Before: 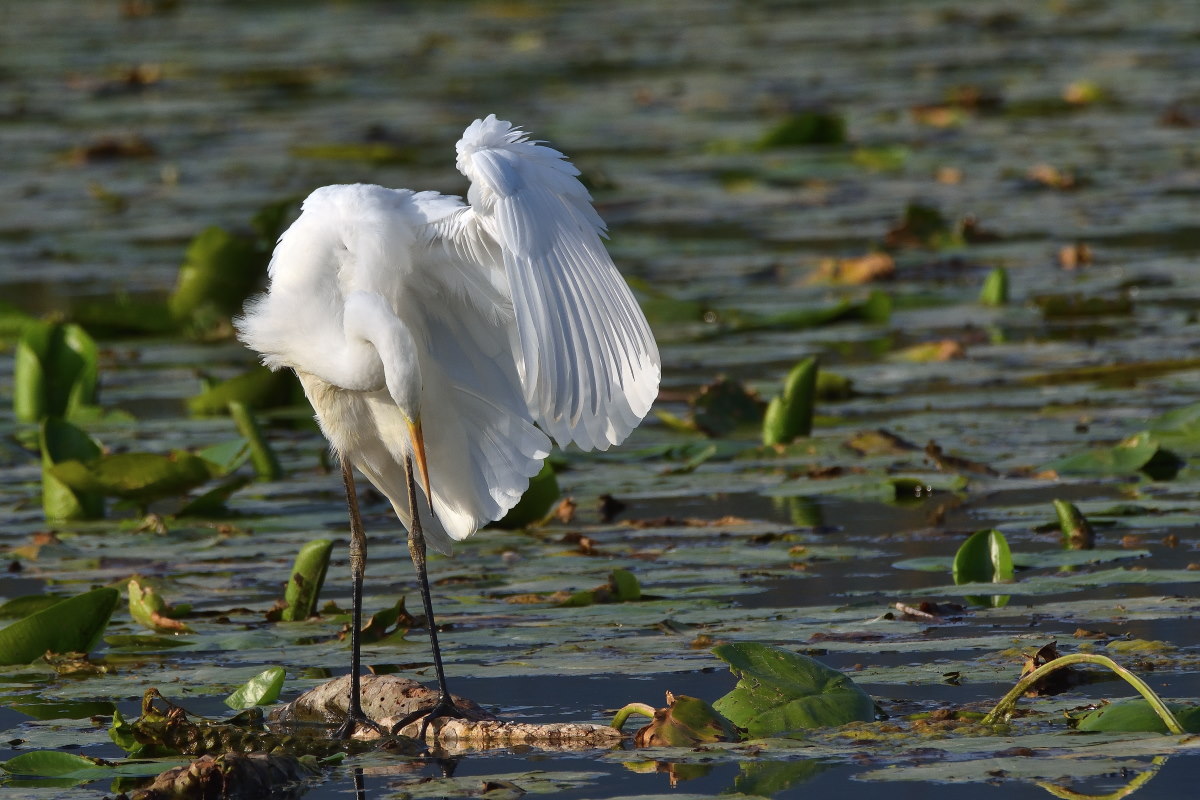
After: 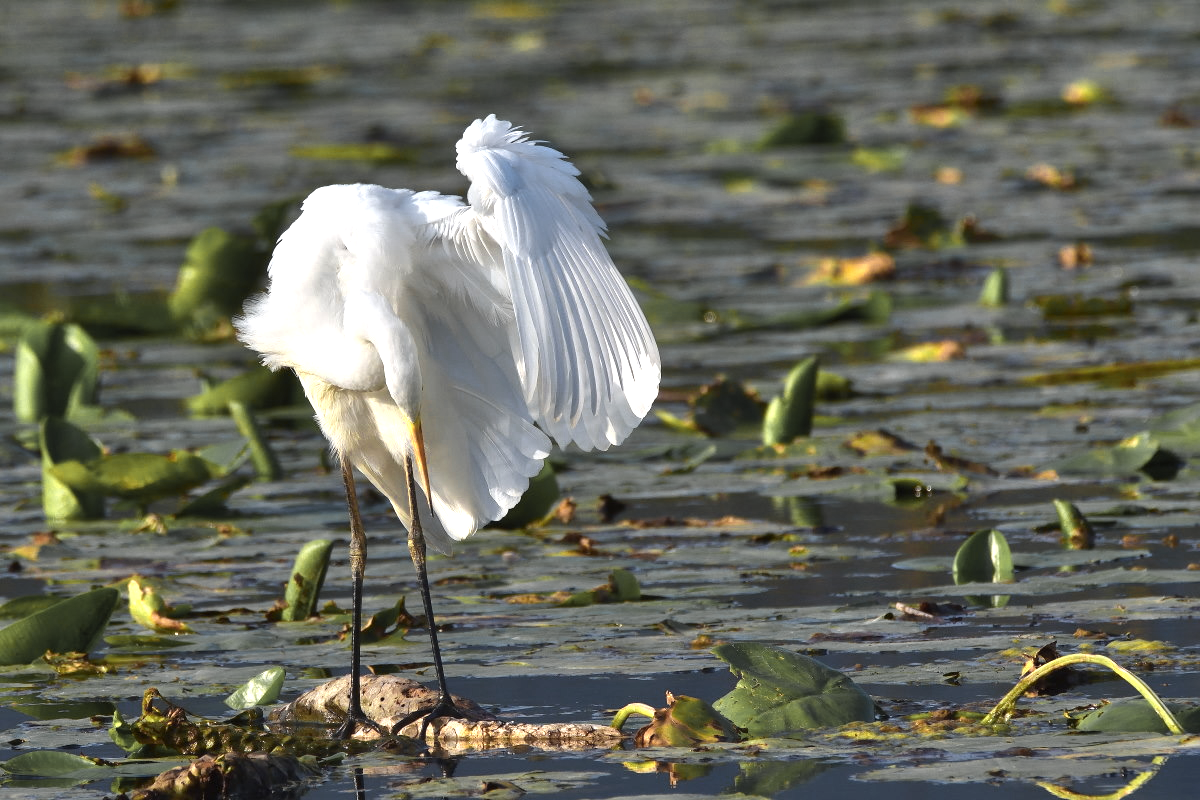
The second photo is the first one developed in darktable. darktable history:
exposure: exposure 0.555 EV, compensate exposure bias true, compensate highlight preservation false
color zones: curves: ch0 [(0.004, 0.306) (0.107, 0.448) (0.252, 0.656) (0.41, 0.398) (0.595, 0.515) (0.768, 0.628)]; ch1 [(0.07, 0.323) (0.151, 0.452) (0.252, 0.608) (0.346, 0.221) (0.463, 0.189) (0.61, 0.368) (0.735, 0.395) (0.921, 0.412)]; ch2 [(0, 0.476) (0.132, 0.512) (0.243, 0.512) (0.397, 0.48) (0.522, 0.376) (0.634, 0.536) (0.761, 0.46)]
